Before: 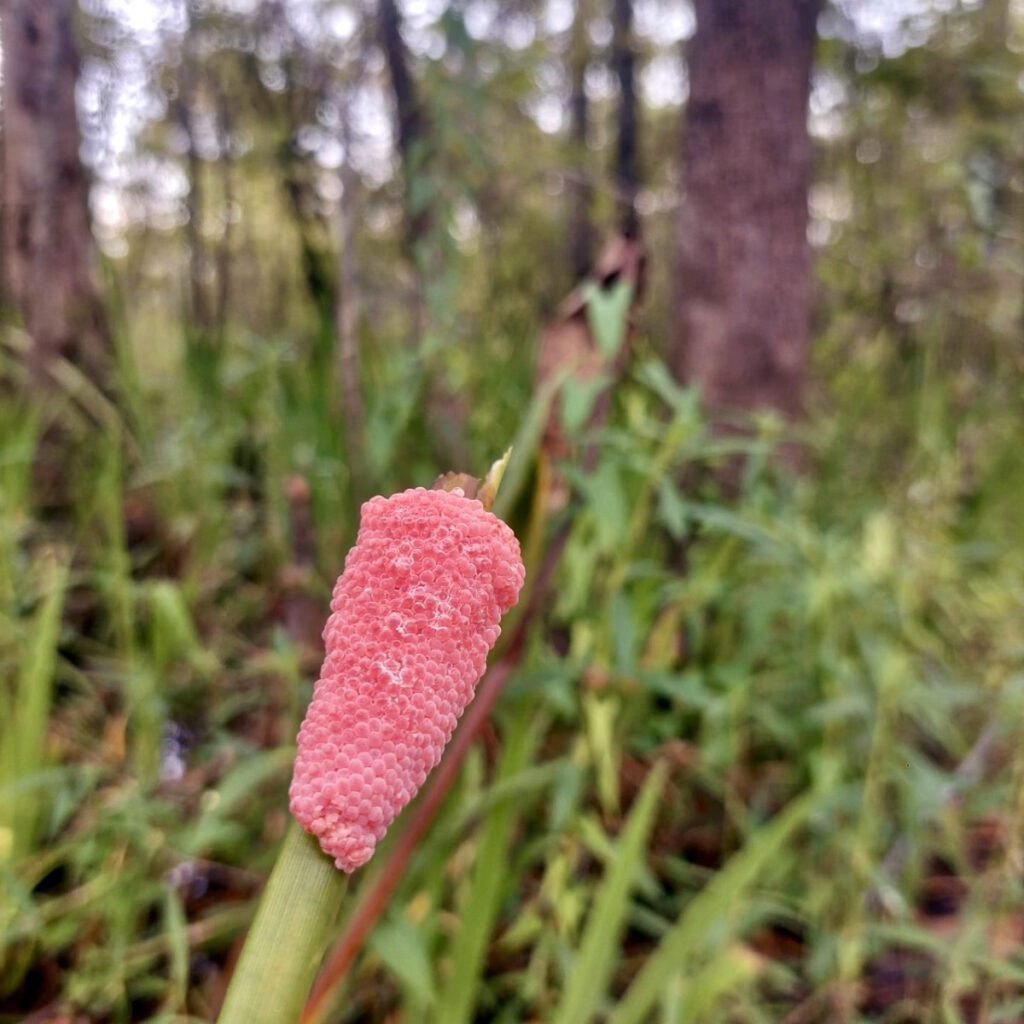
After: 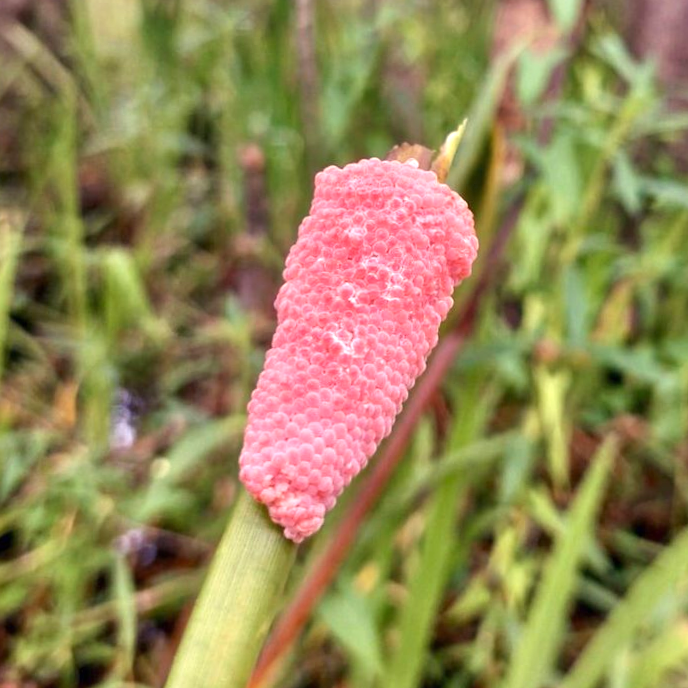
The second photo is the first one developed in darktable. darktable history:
crop and rotate: angle -0.82°, left 3.85%, top 31.828%, right 27.992%
exposure: black level correction 0, exposure 0.7 EV, compensate exposure bias true, compensate highlight preservation false
